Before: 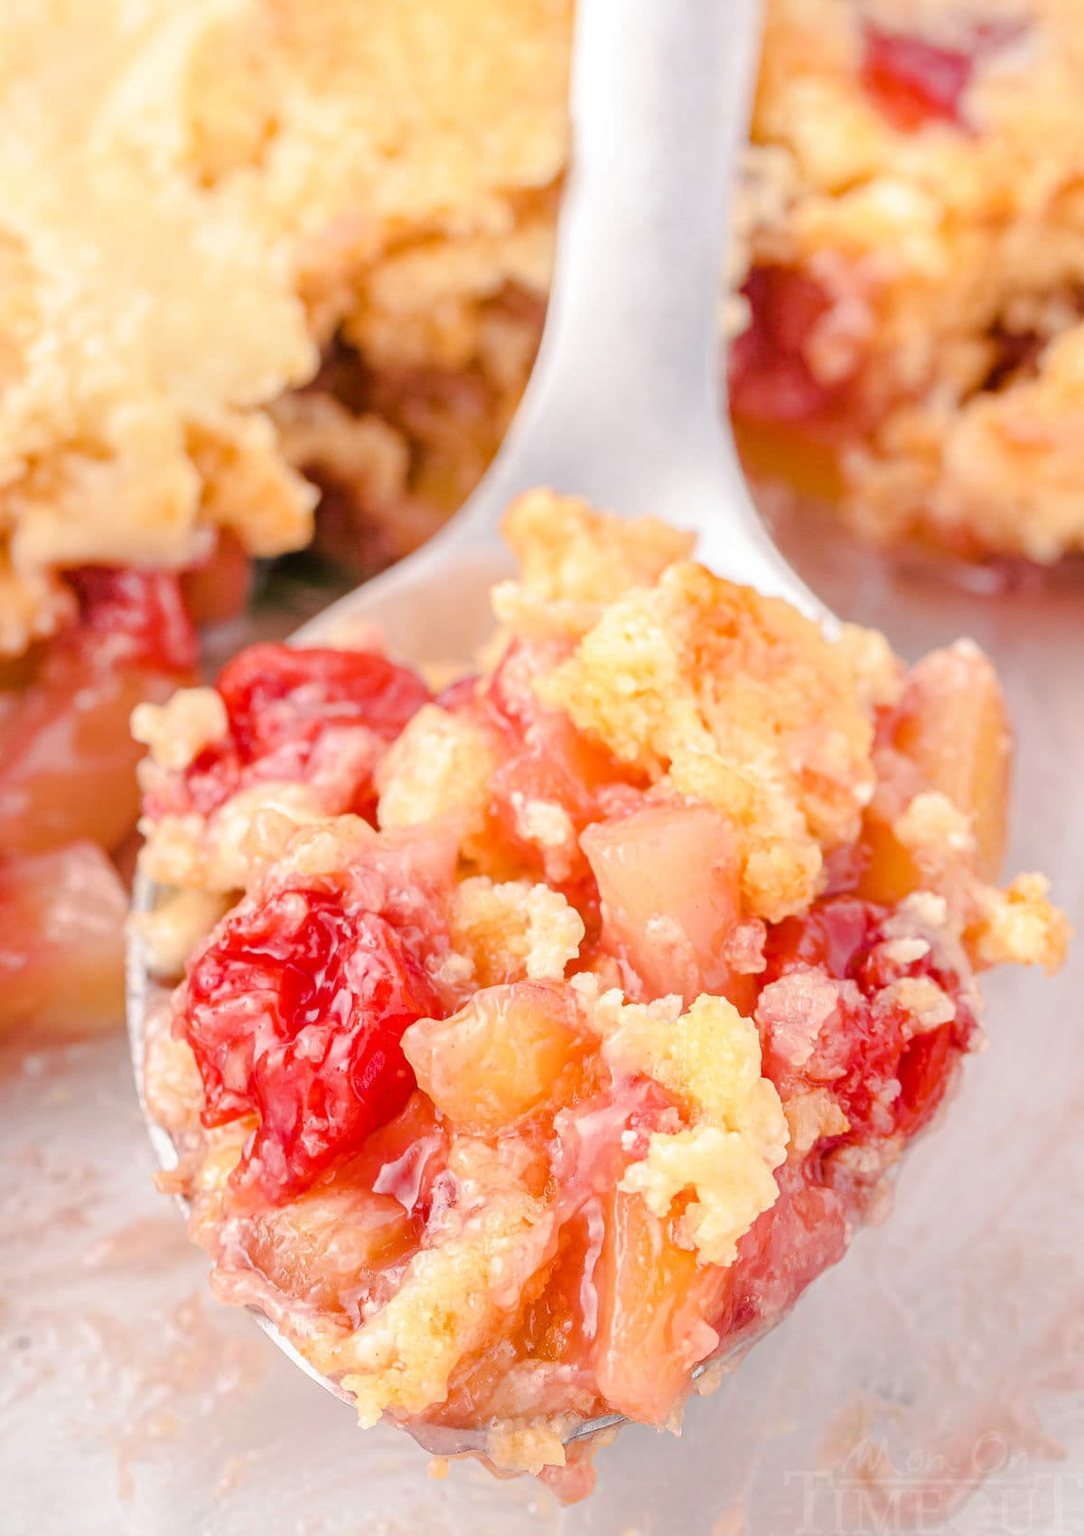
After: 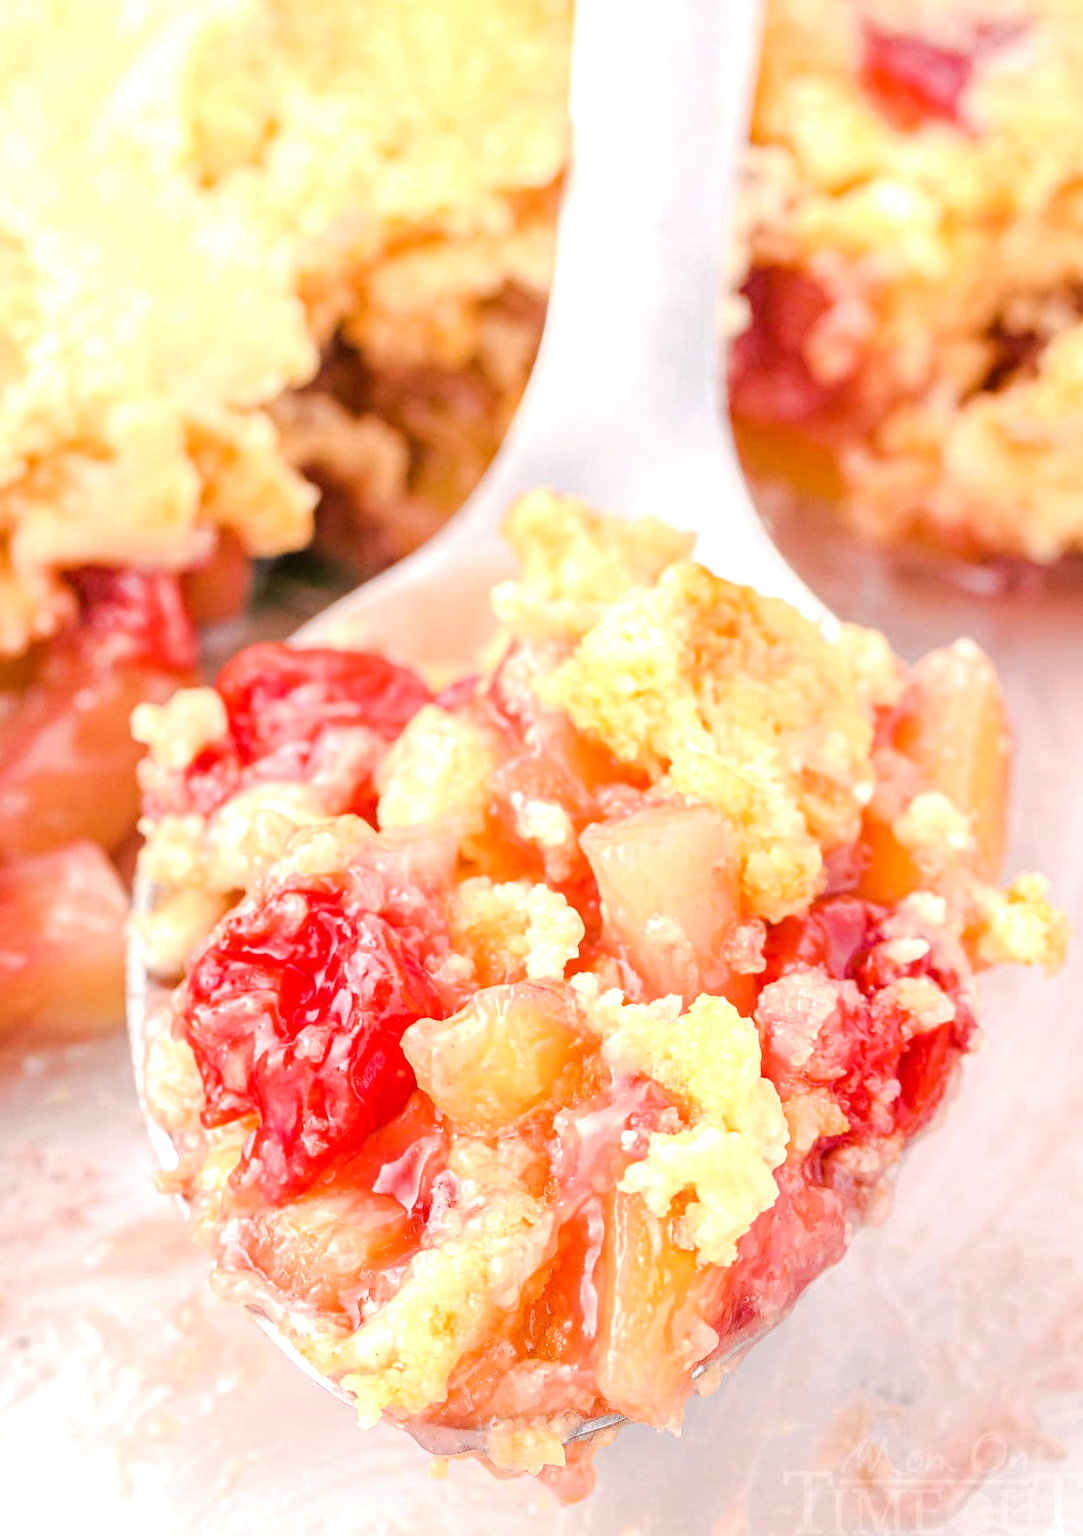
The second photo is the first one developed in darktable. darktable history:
exposure: exposure 0.464 EV, compensate highlight preservation false
